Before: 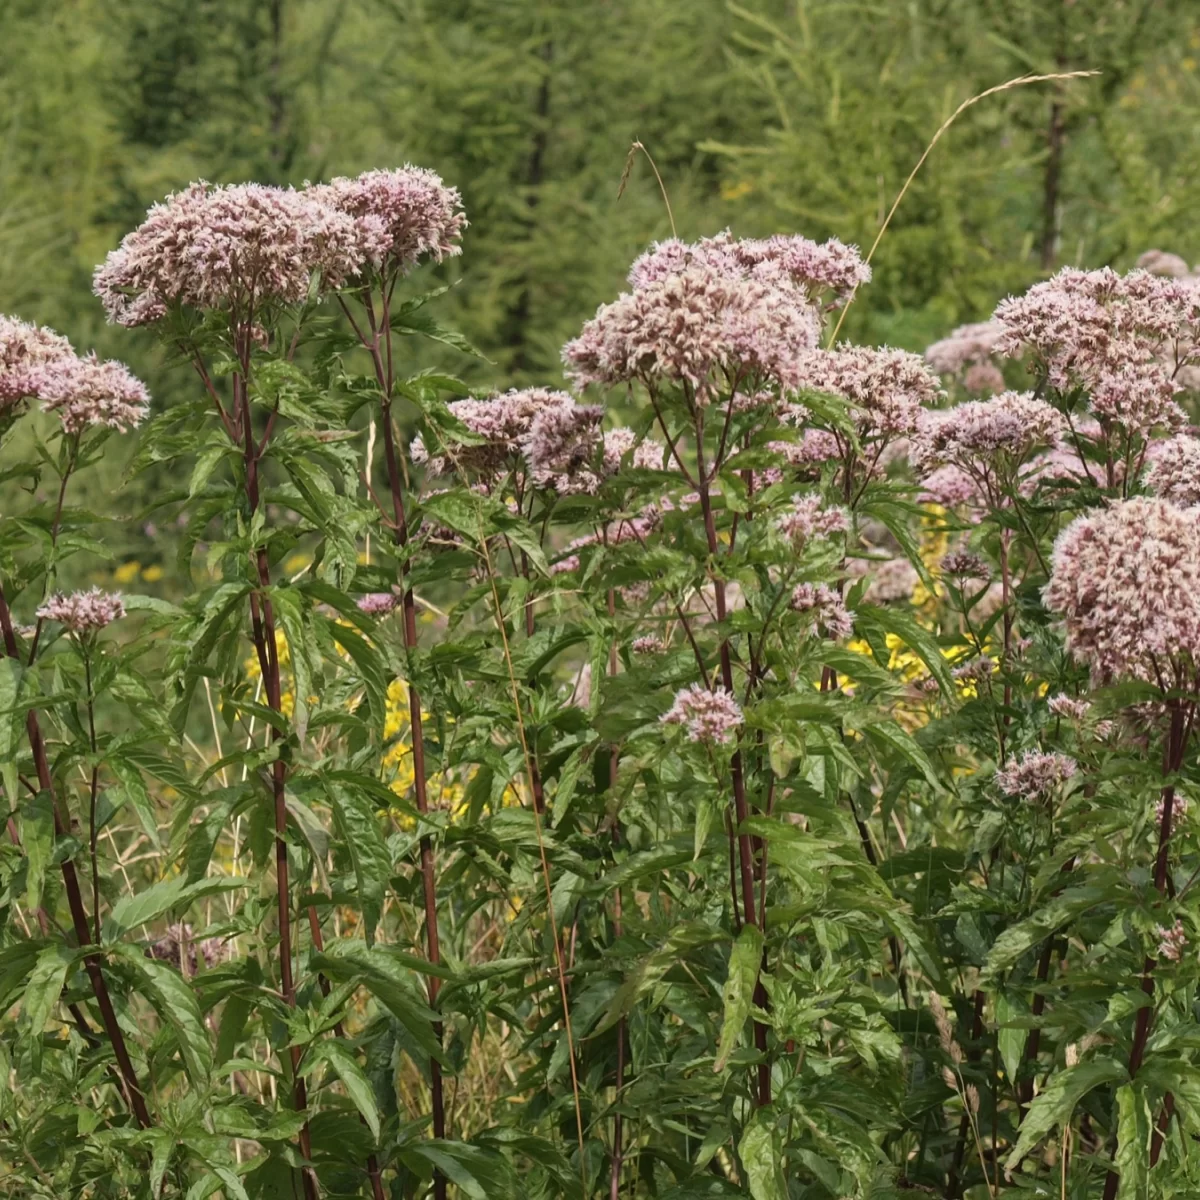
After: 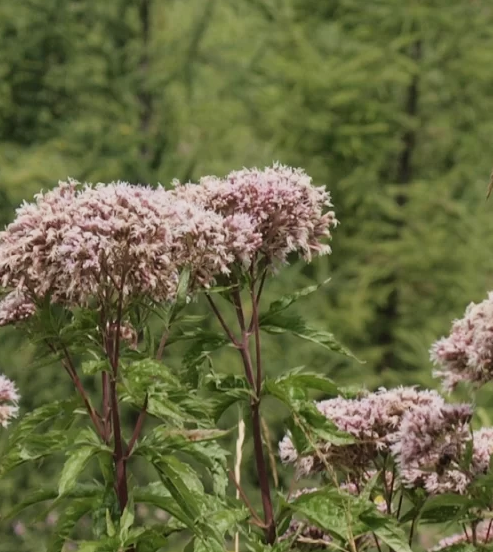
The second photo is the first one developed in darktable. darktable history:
crop and rotate: left 10.958%, top 0.108%, right 47.889%, bottom 53.863%
filmic rgb: black relative exposure -14.3 EV, white relative exposure 3.39 EV, hardness 7.95, contrast 0.997
